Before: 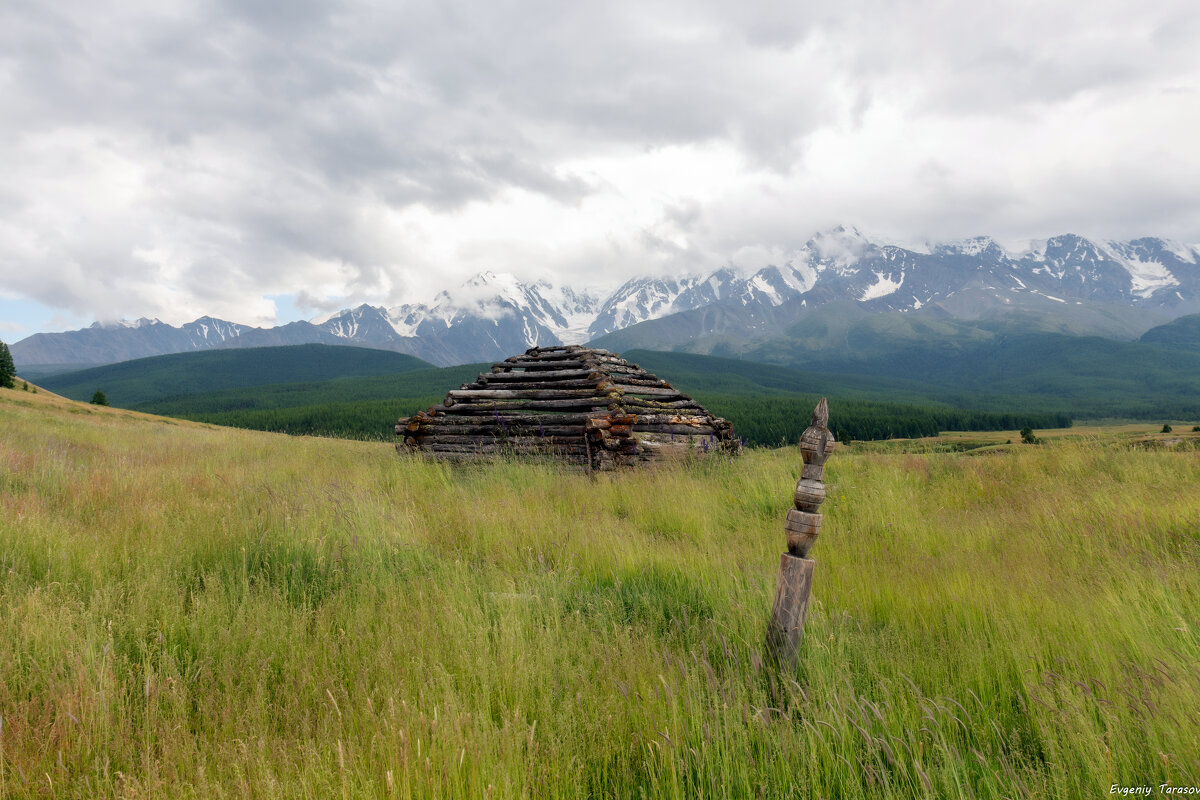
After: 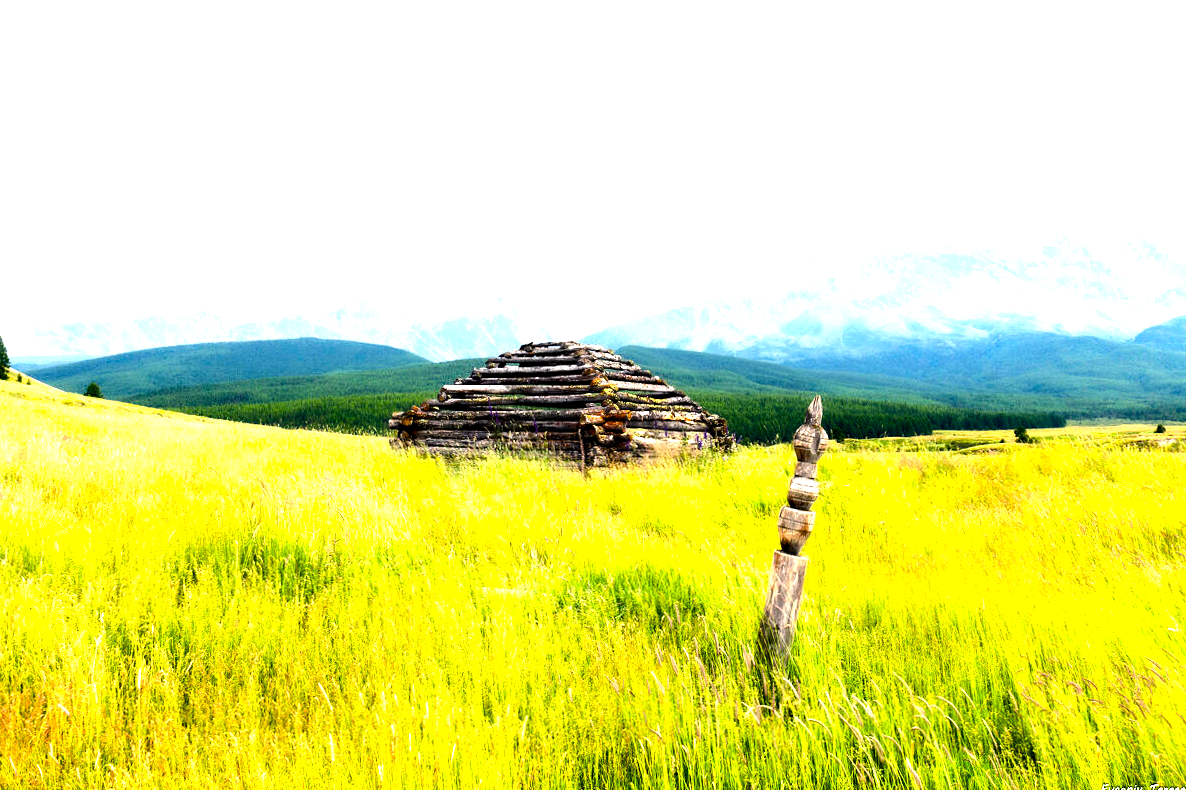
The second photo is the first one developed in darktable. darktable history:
exposure: black level correction 0, exposure 1.095 EV, compensate highlight preservation false
crop and rotate: angle -0.441°
tone equalizer: -8 EV -0.747 EV, -7 EV -0.688 EV, -6 EV -0.579 EV, -5 EV -0.388 EV, -3 EV 0.384 EV, -2 EV 0.6 EV, -1 EV 0.678 EV, +0 EV 0.751 EV, edges refinement/feathering 500, mask exposure compensation -1.57 EV, preserve details no
color balance rgb: global offset › luminance -0.505%, linear chroma grading › global chroma 24.818%, perceptual saturation grading › global saturation 20.023%, perceptual saturation grading › highlights -19.974%, perceptual saturation grading › shadows 29.625%, perceptual brilliance grading › highlights 19.984%, perceptual brilliance grading › mid-tones 20.596%, perceptual brilliance grading › shadows -20.751%, global vibrance 9.587%
